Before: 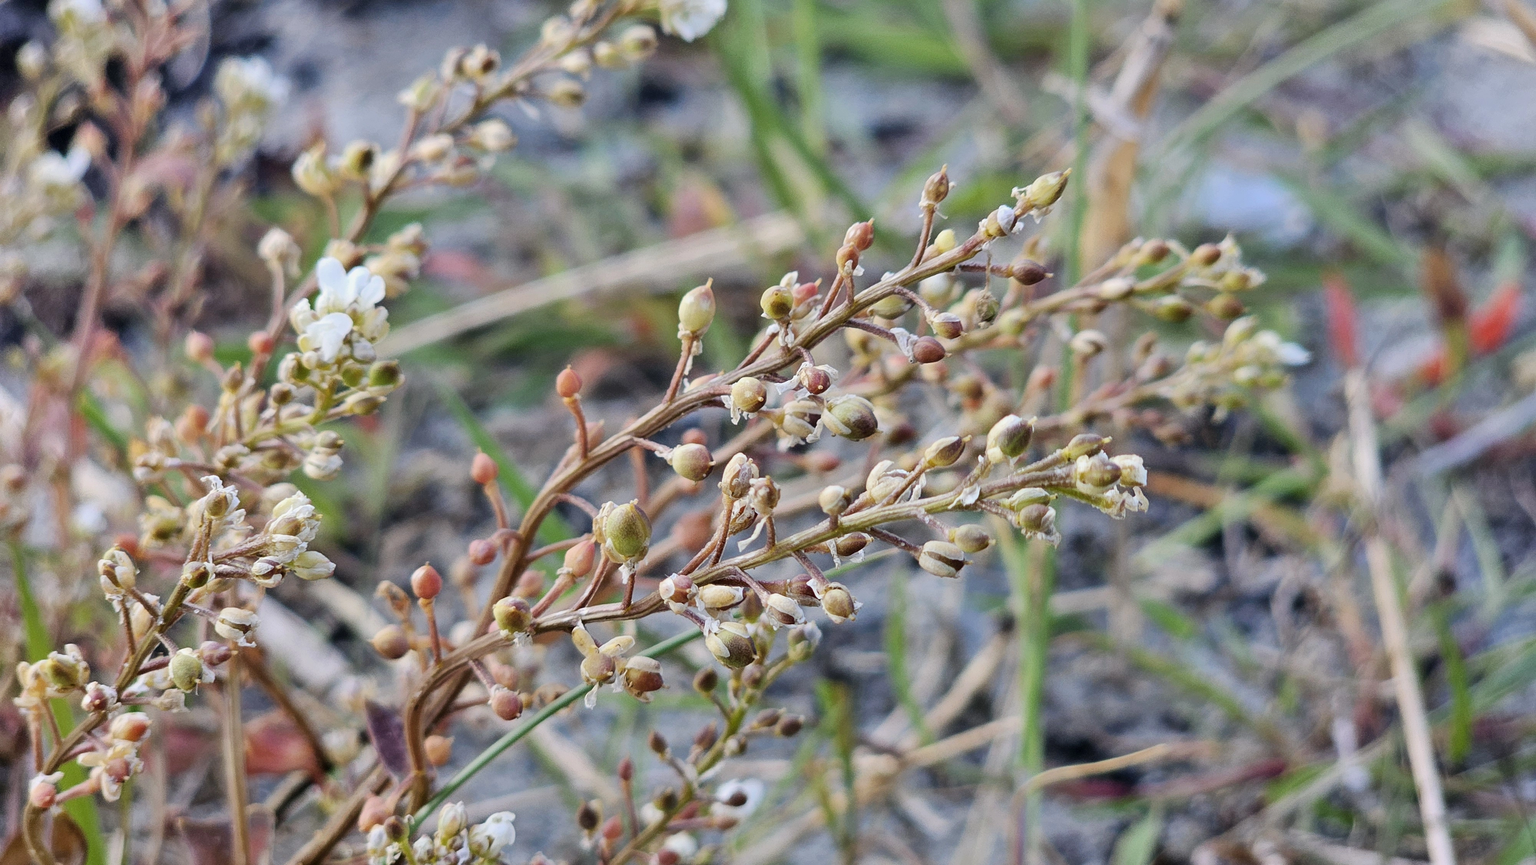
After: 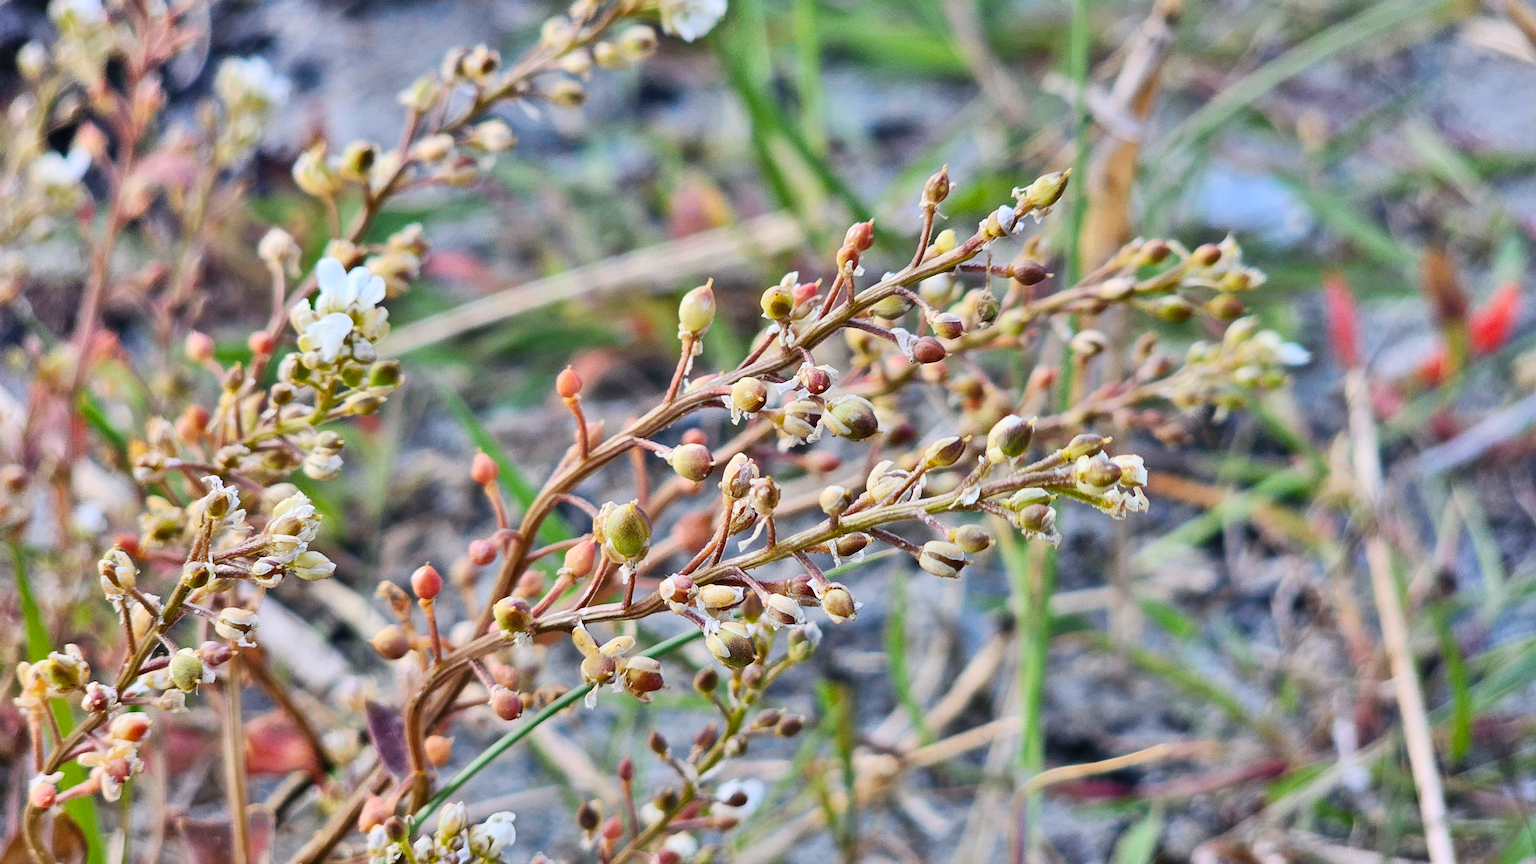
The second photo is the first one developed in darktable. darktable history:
contrast brightness saturation: contrast 0.201, brightness 0.155, saturation 0.225
shadows and highlights: radius 100.99, shadows 50.47, highlights -65.18, soften with gaussian
